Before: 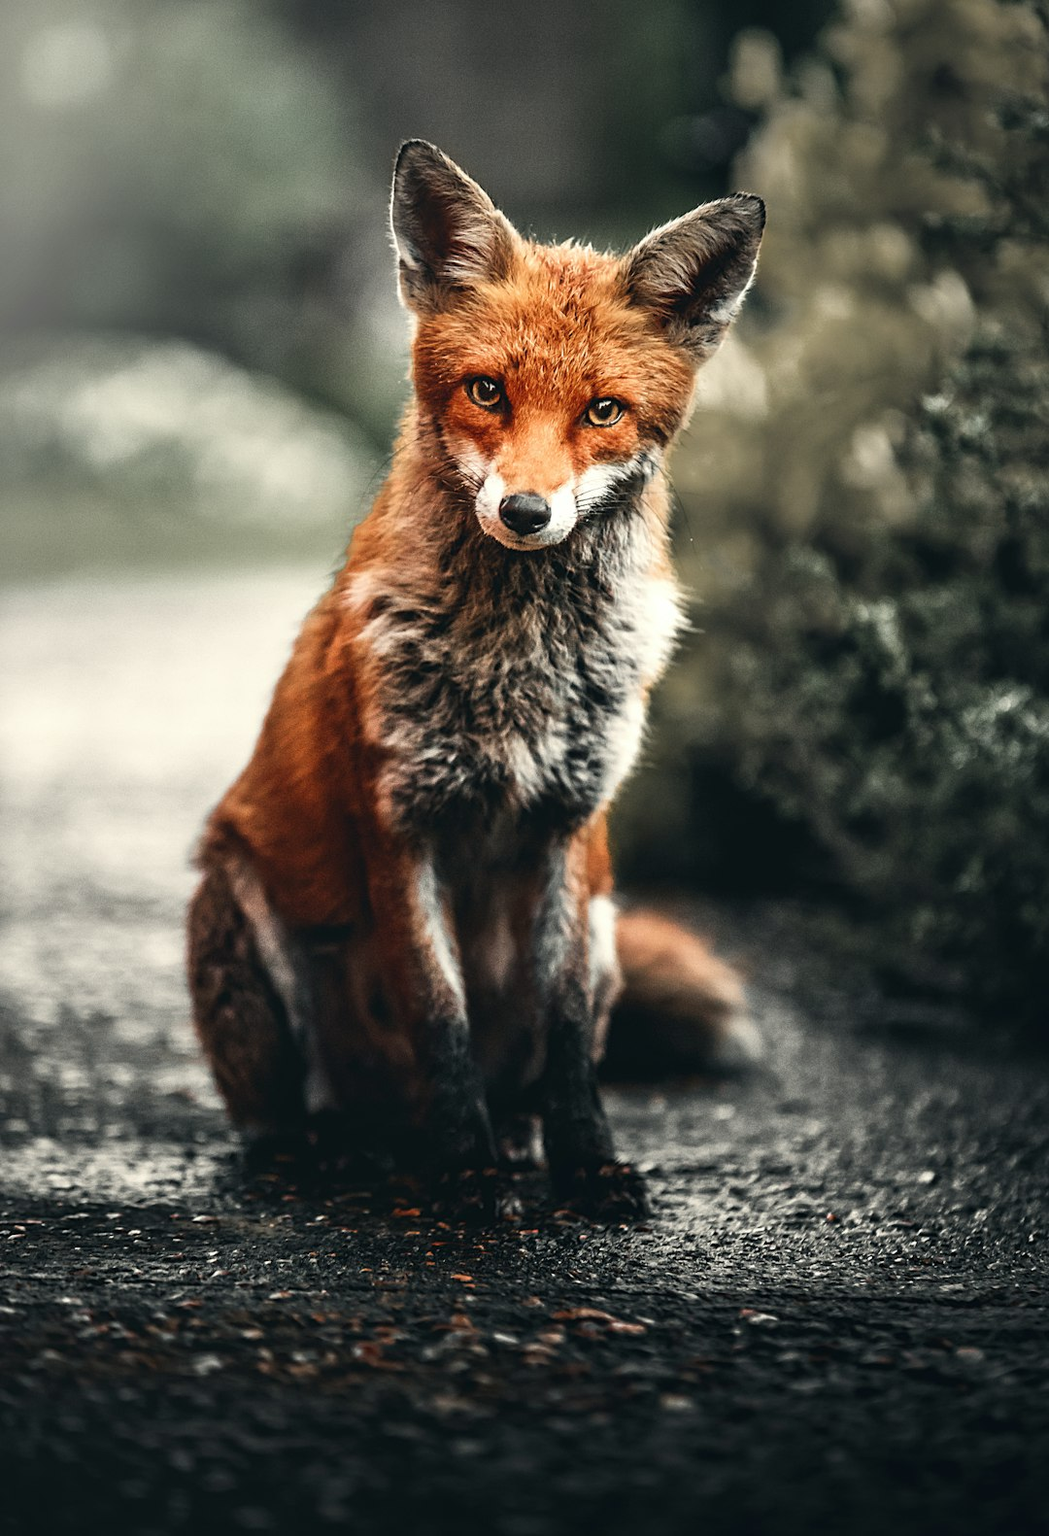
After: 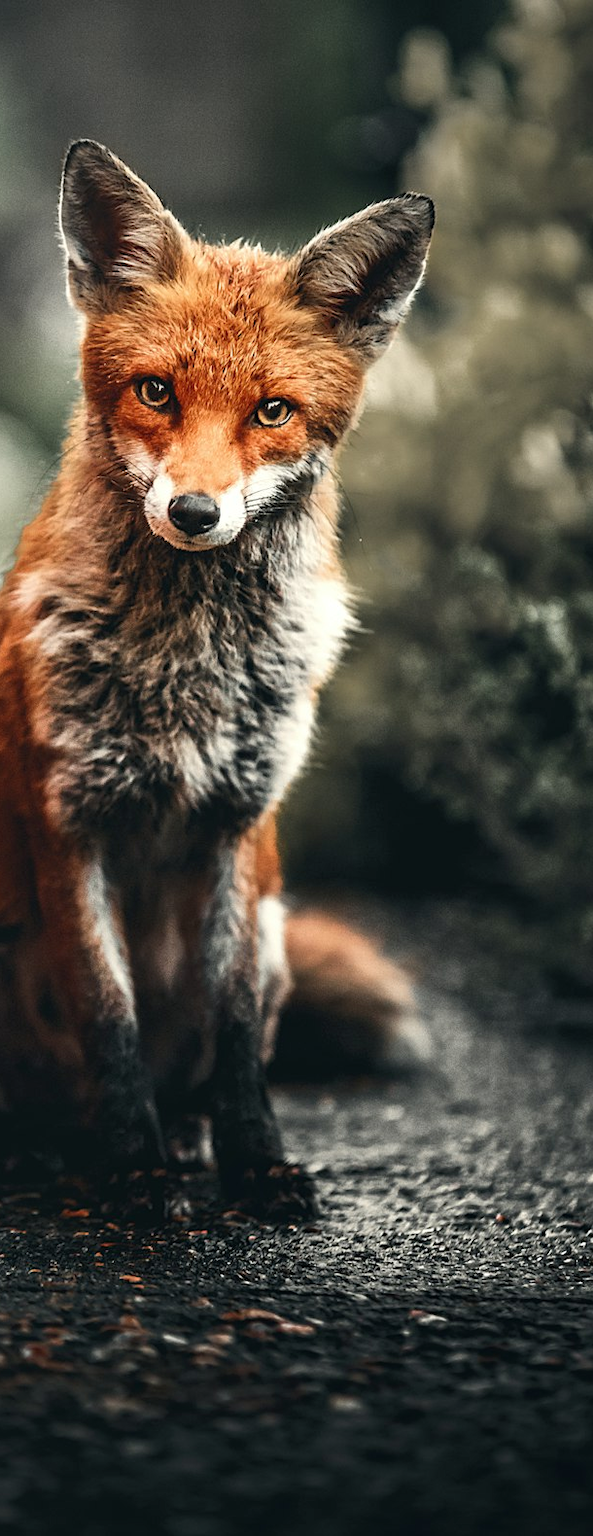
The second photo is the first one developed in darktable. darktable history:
crop: left 31.582%, top 0.001%, right 11.868%
tone equalizer: -7 EV 0.126 EV, edges refinement/feathering 500, mask exposure compensation -1.57 EV, preserve details no
